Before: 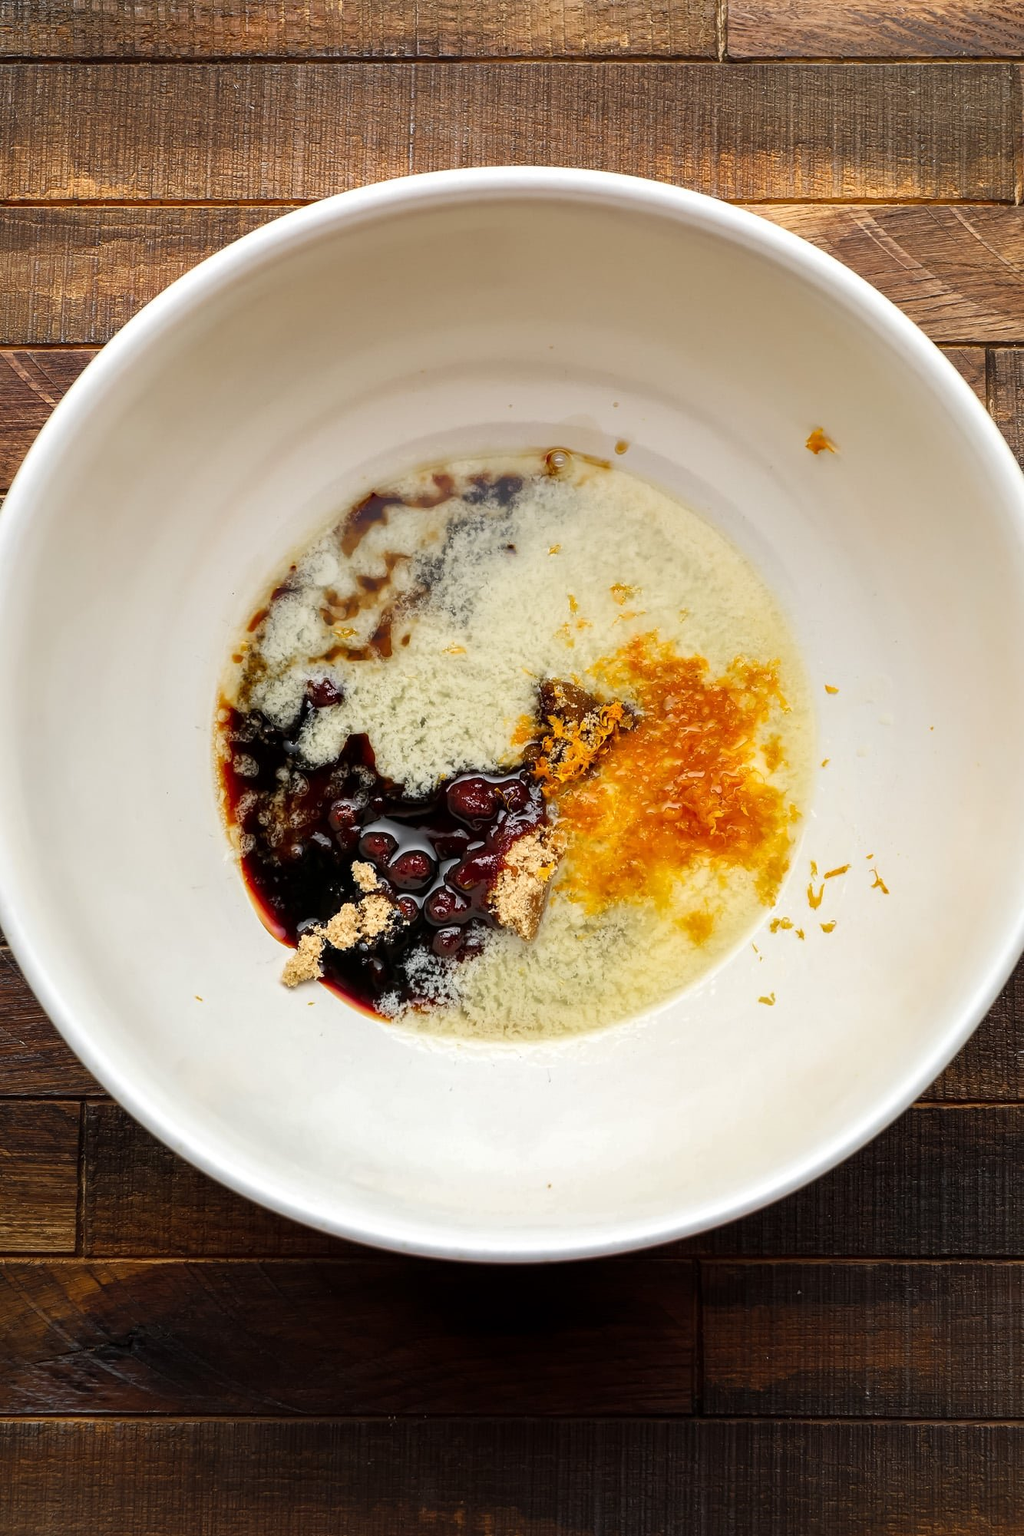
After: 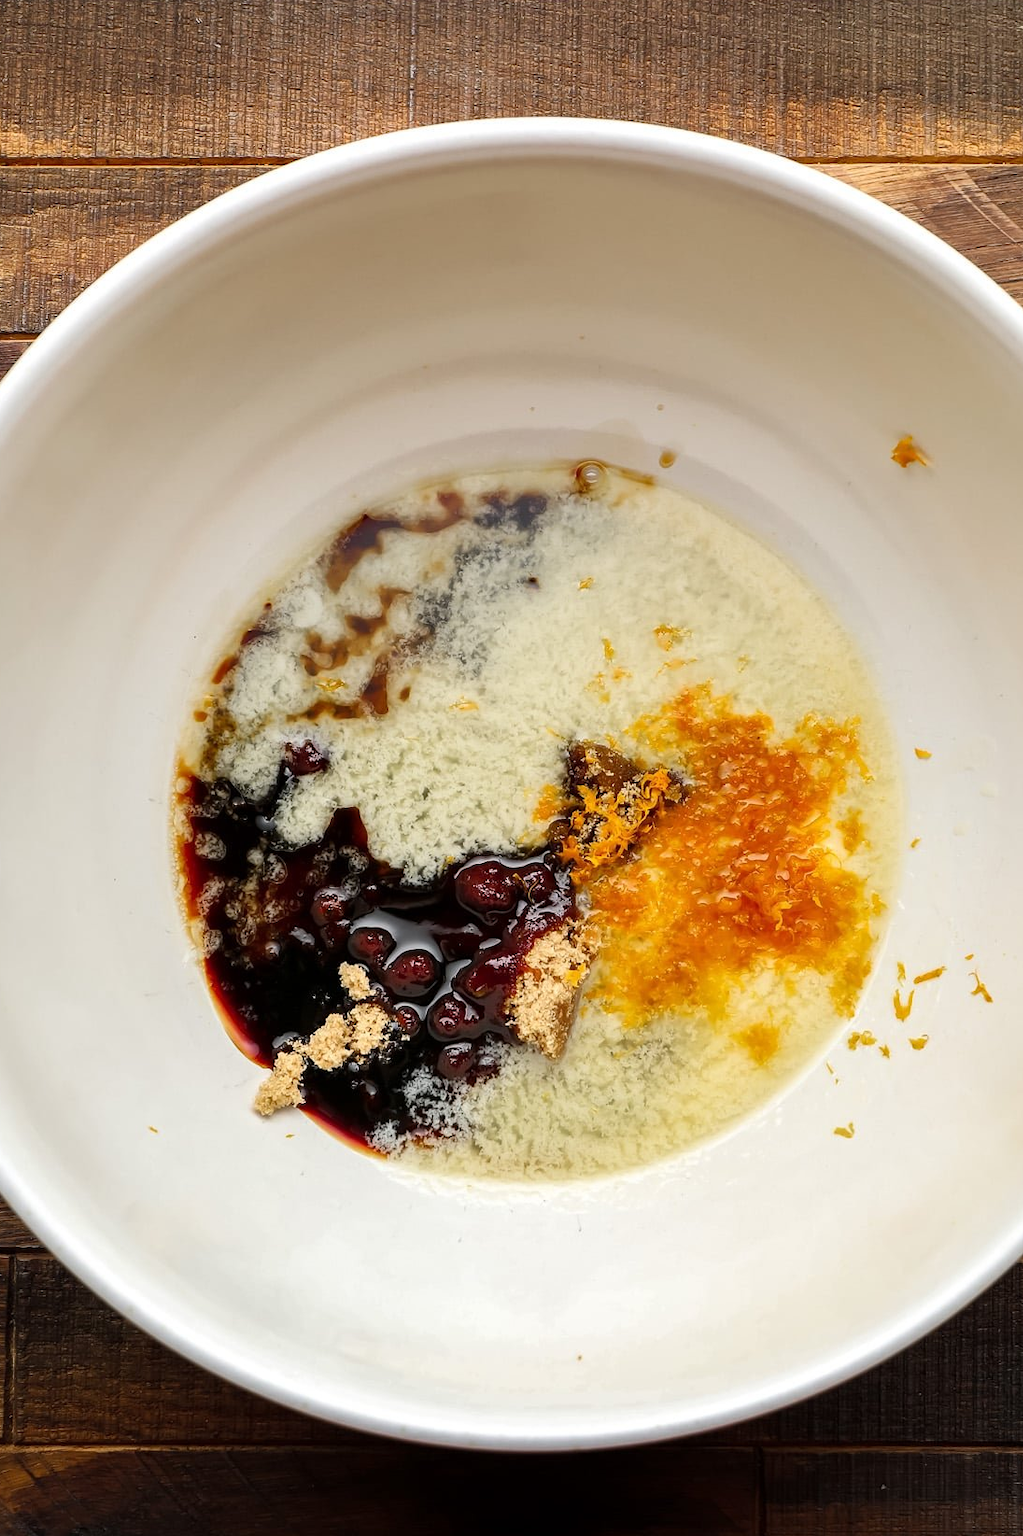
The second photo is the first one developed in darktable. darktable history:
rotate and perspective: automatic cropping original format, crop left 0, crop top 0
crop and rotate: left 7.196%, top 4.574%, right 10.605%, bottom 13.178%
